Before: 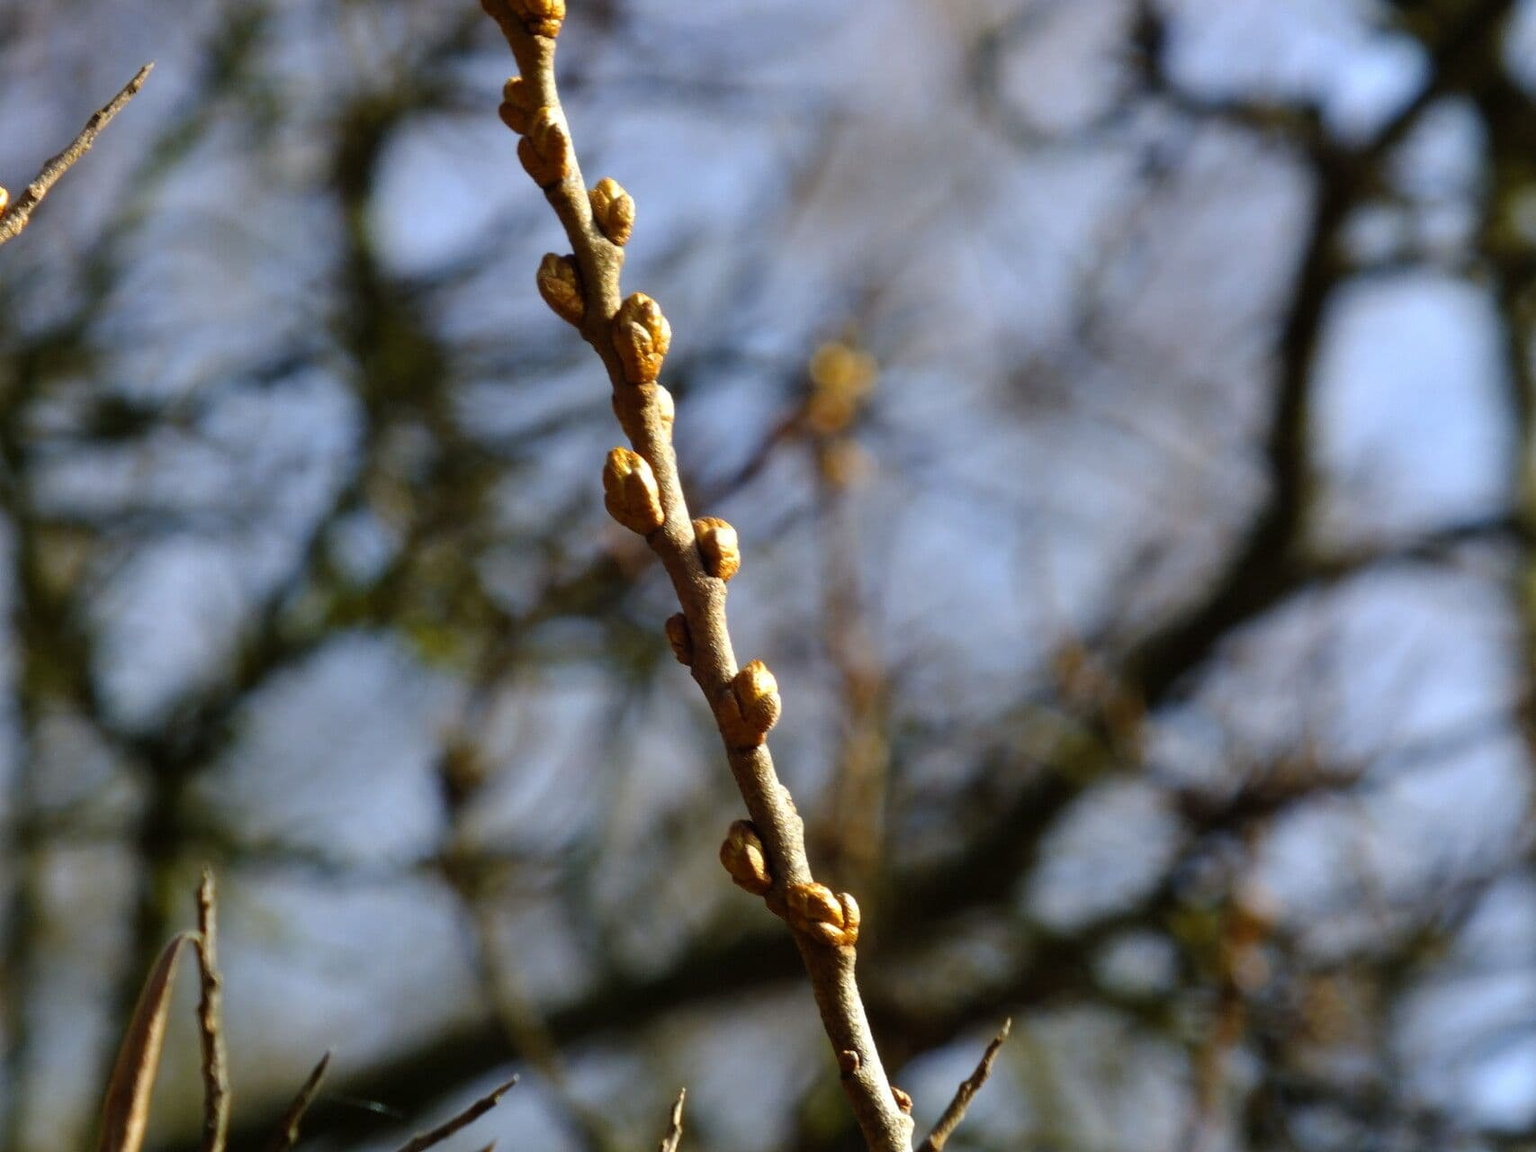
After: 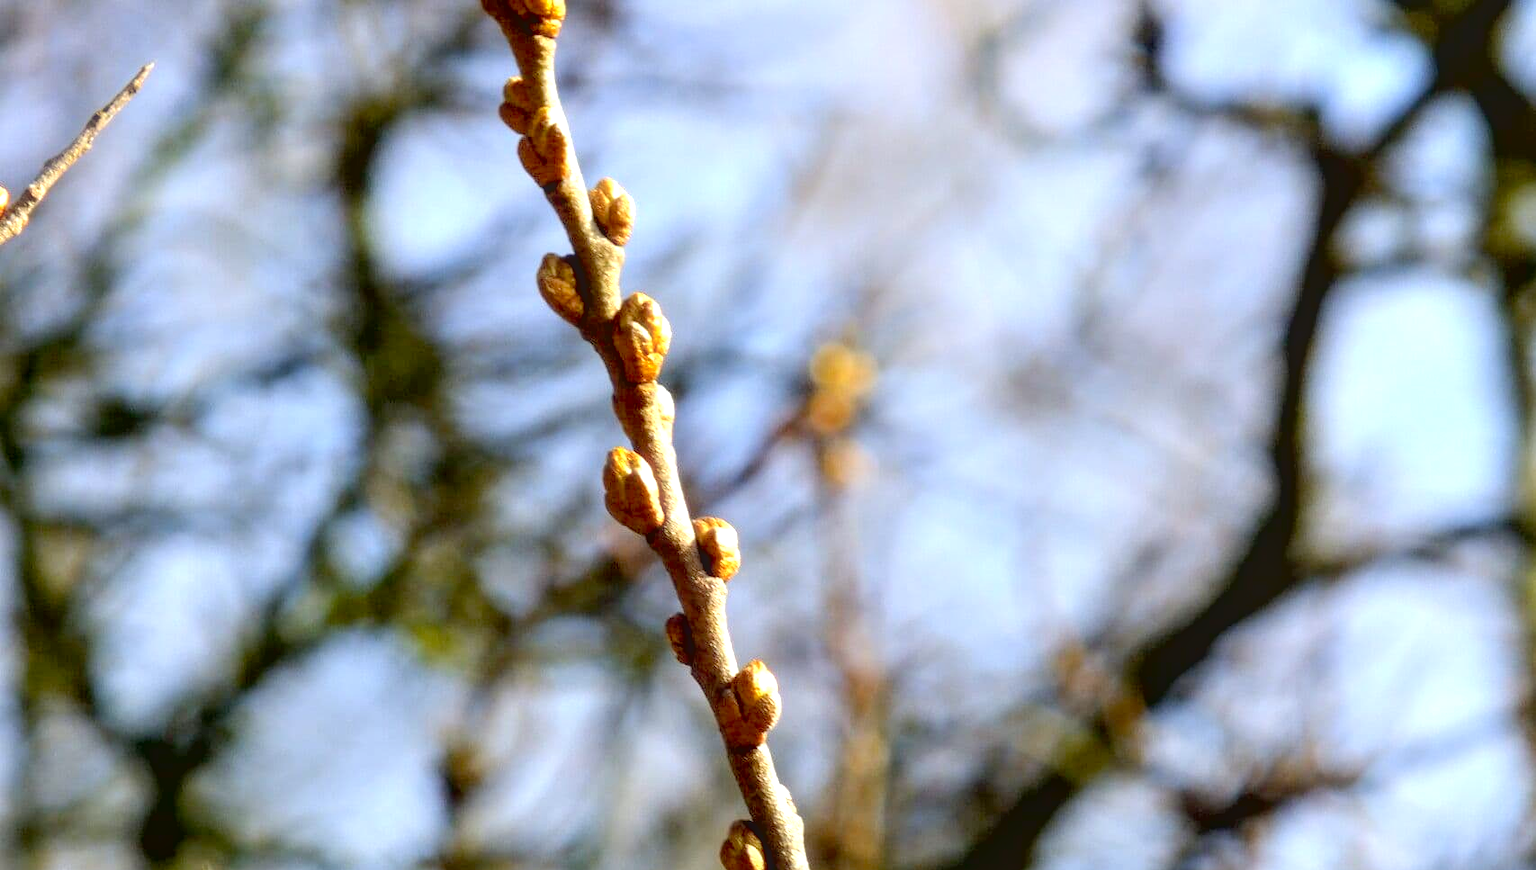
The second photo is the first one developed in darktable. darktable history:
haze removal: strength -0.106, compatibility mode true, adaptive false
crop: bottom 24.418%
local contrast: on, module defaults
contrast brightness saturation: contrast -0.101, brightness 0.045, saturation 0.085
shadows and highlights: shadows -23.77, highlights 48.02, soften with gaussian
exposure: black level correction 0.008, exposure 0.975 EV, compensate highlight preservation false
